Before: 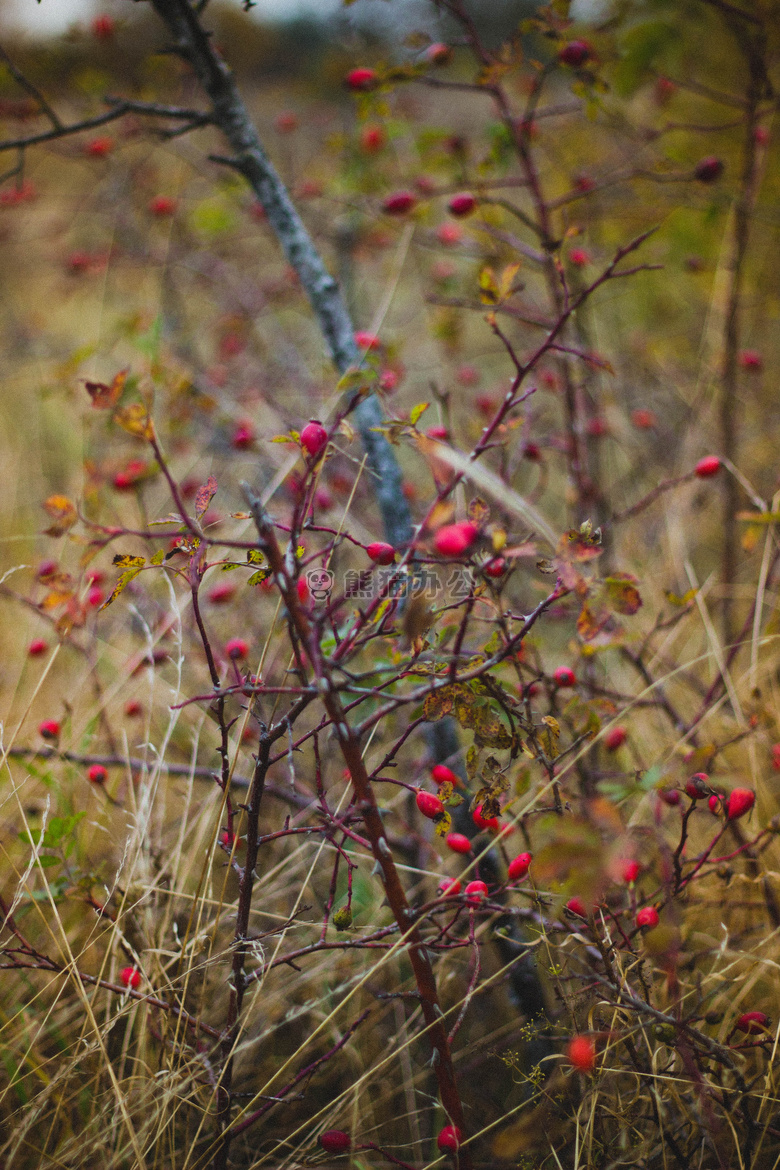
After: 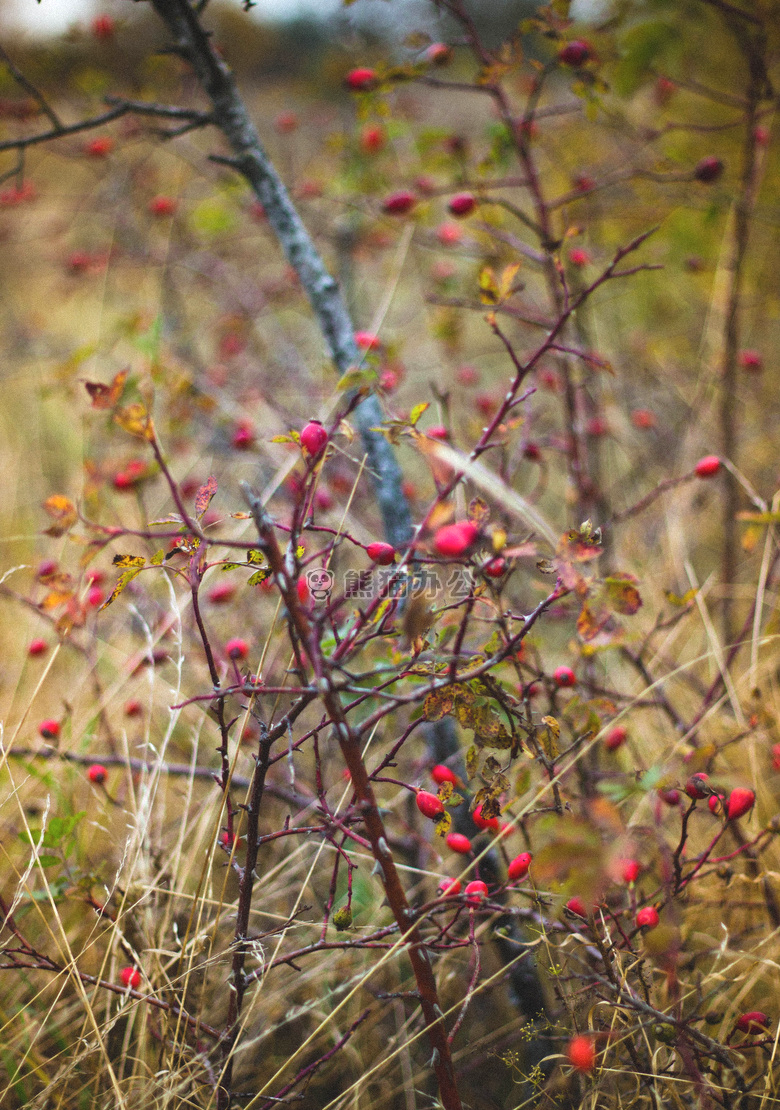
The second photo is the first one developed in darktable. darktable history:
exposure: exposure 0.6 EV, compensate highlight preservation false
crop and rotate: top 0%, bottom 5.097%
contrast brightness saturation: saturation -0.05
